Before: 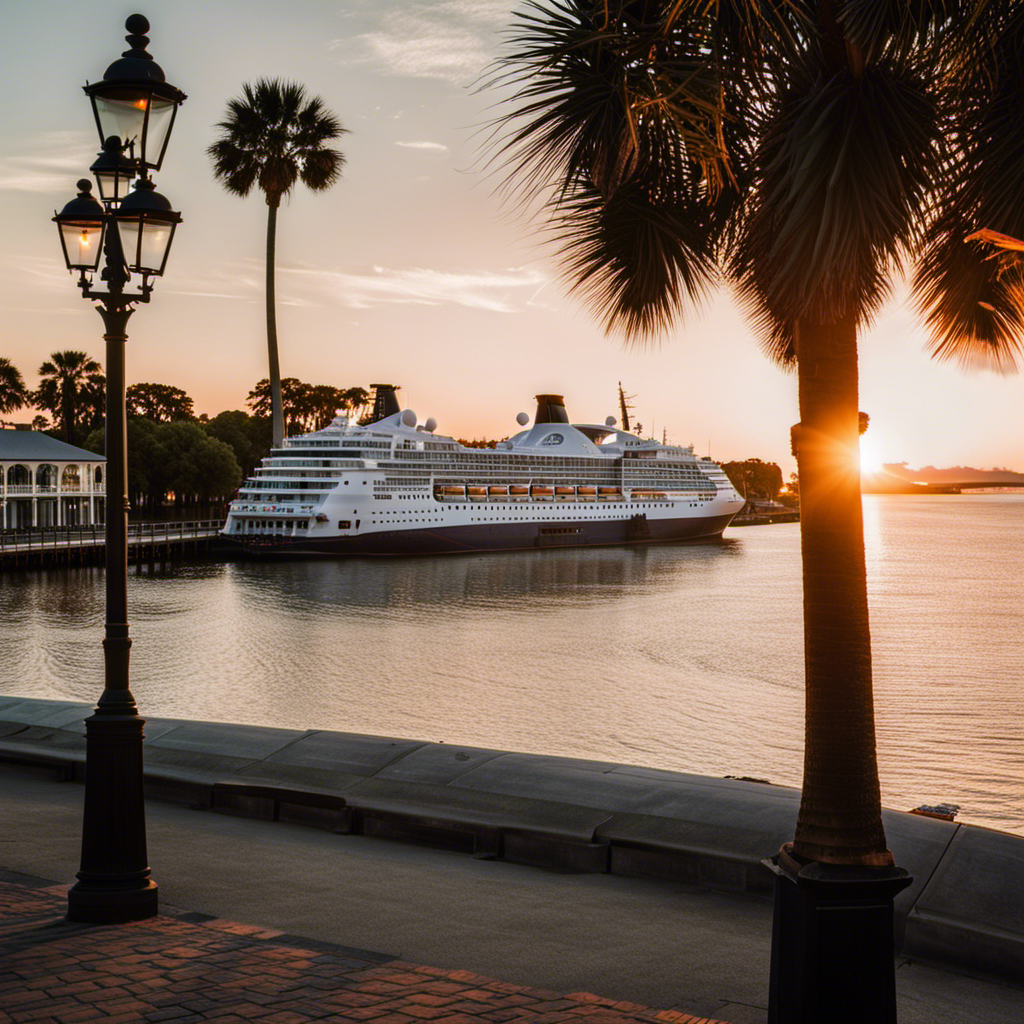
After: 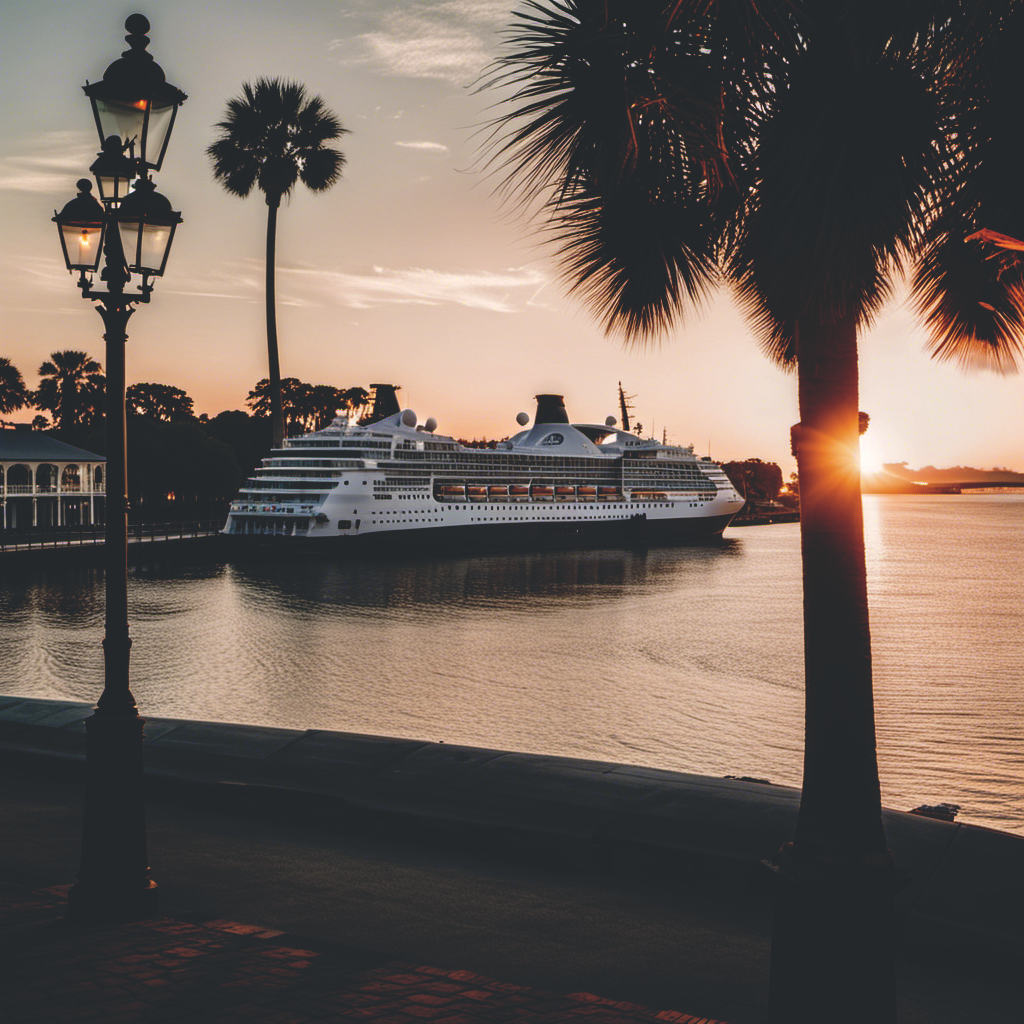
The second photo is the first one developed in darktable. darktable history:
color correction: highlights a* 2.93, highlights b* 5.02, shadows a* -2.44, shadows b* -4.87, saturation 0.779
base curve: curves: ch0 [(0, 0.02) (0.083, 0.036) (1, 1)], preserve colors none
